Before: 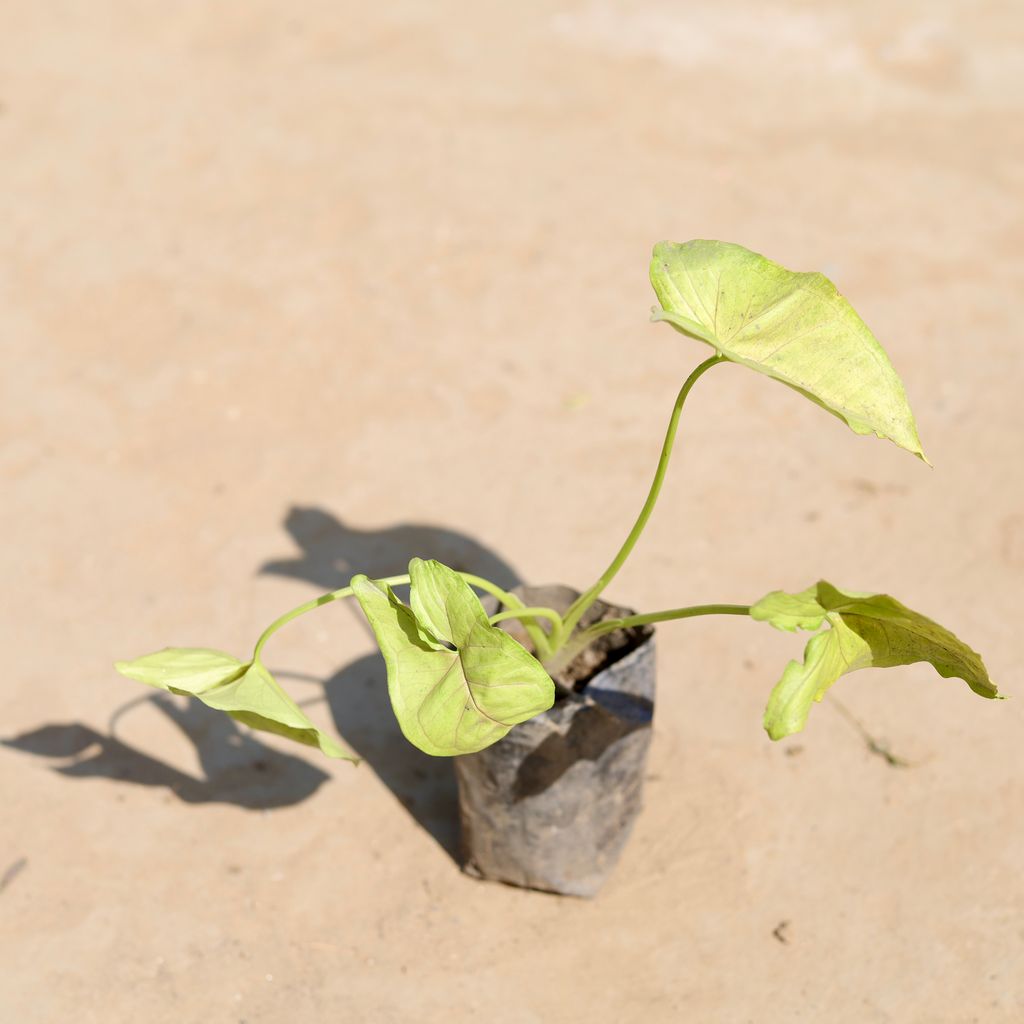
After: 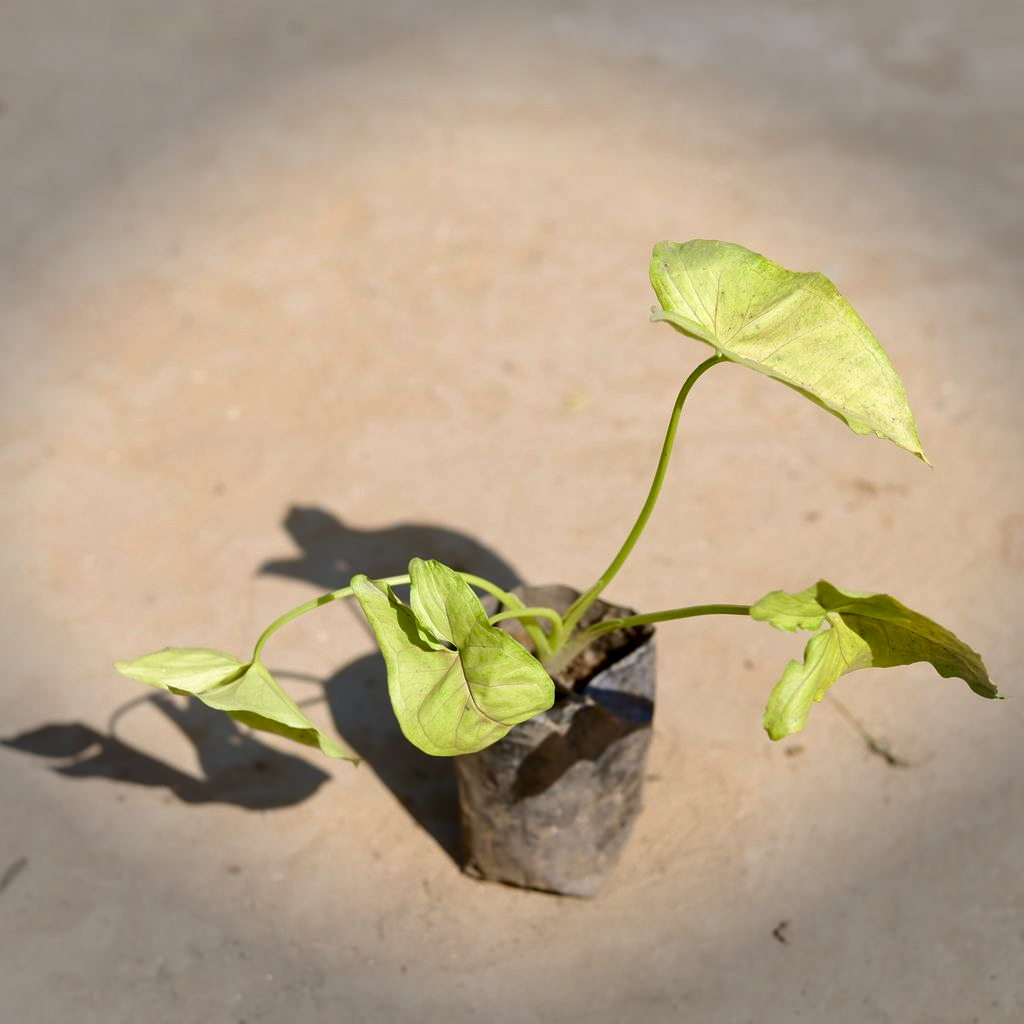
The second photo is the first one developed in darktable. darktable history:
vignetting: fall-off start 90.25%, fall-off radius 39.19%, width/height ratio 1.224, shape 1.29
contrast brightness saturation: brightness -0.207, saturation 0.078
